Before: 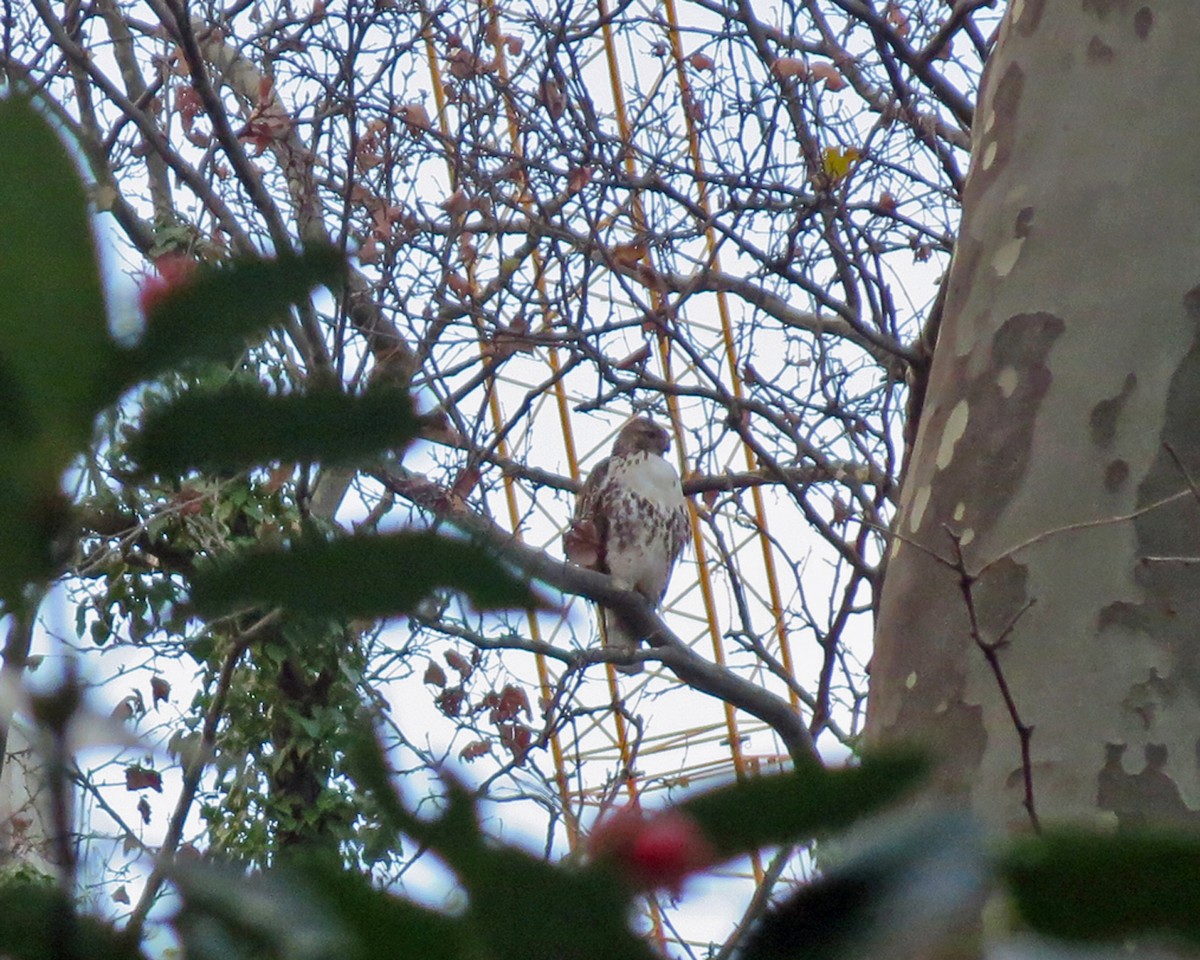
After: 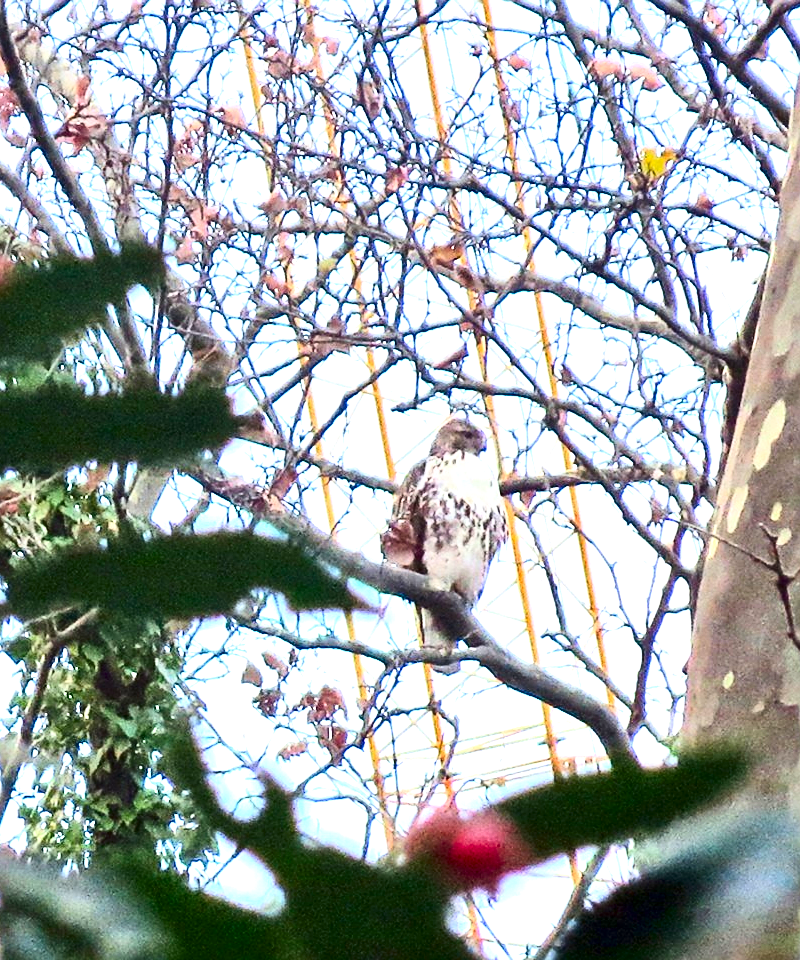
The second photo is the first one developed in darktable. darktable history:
exposure: black level correction 0, exposure 1.685 EV, compensate highlight preservation false
contrast brightness saturation: contrast 0.309, brightness -0.07, saturation 0.168
sharpen: on, module defaults
crop and rotate: left 15.293%, right 18.017%
